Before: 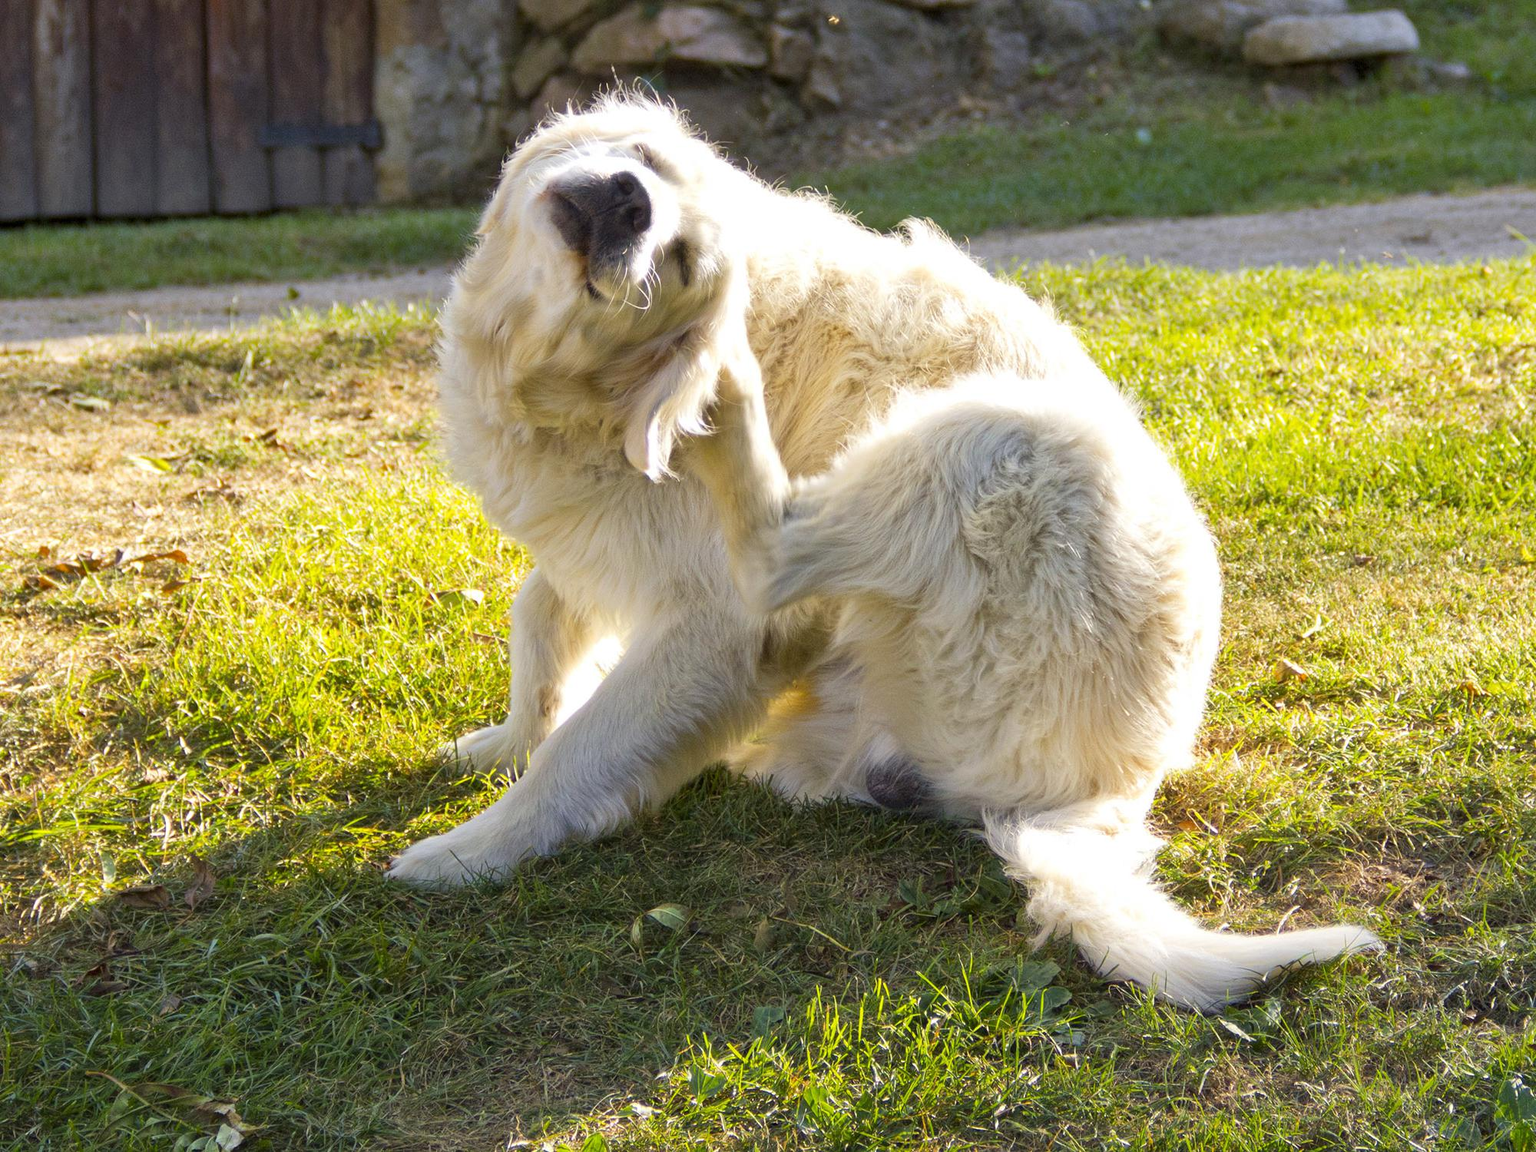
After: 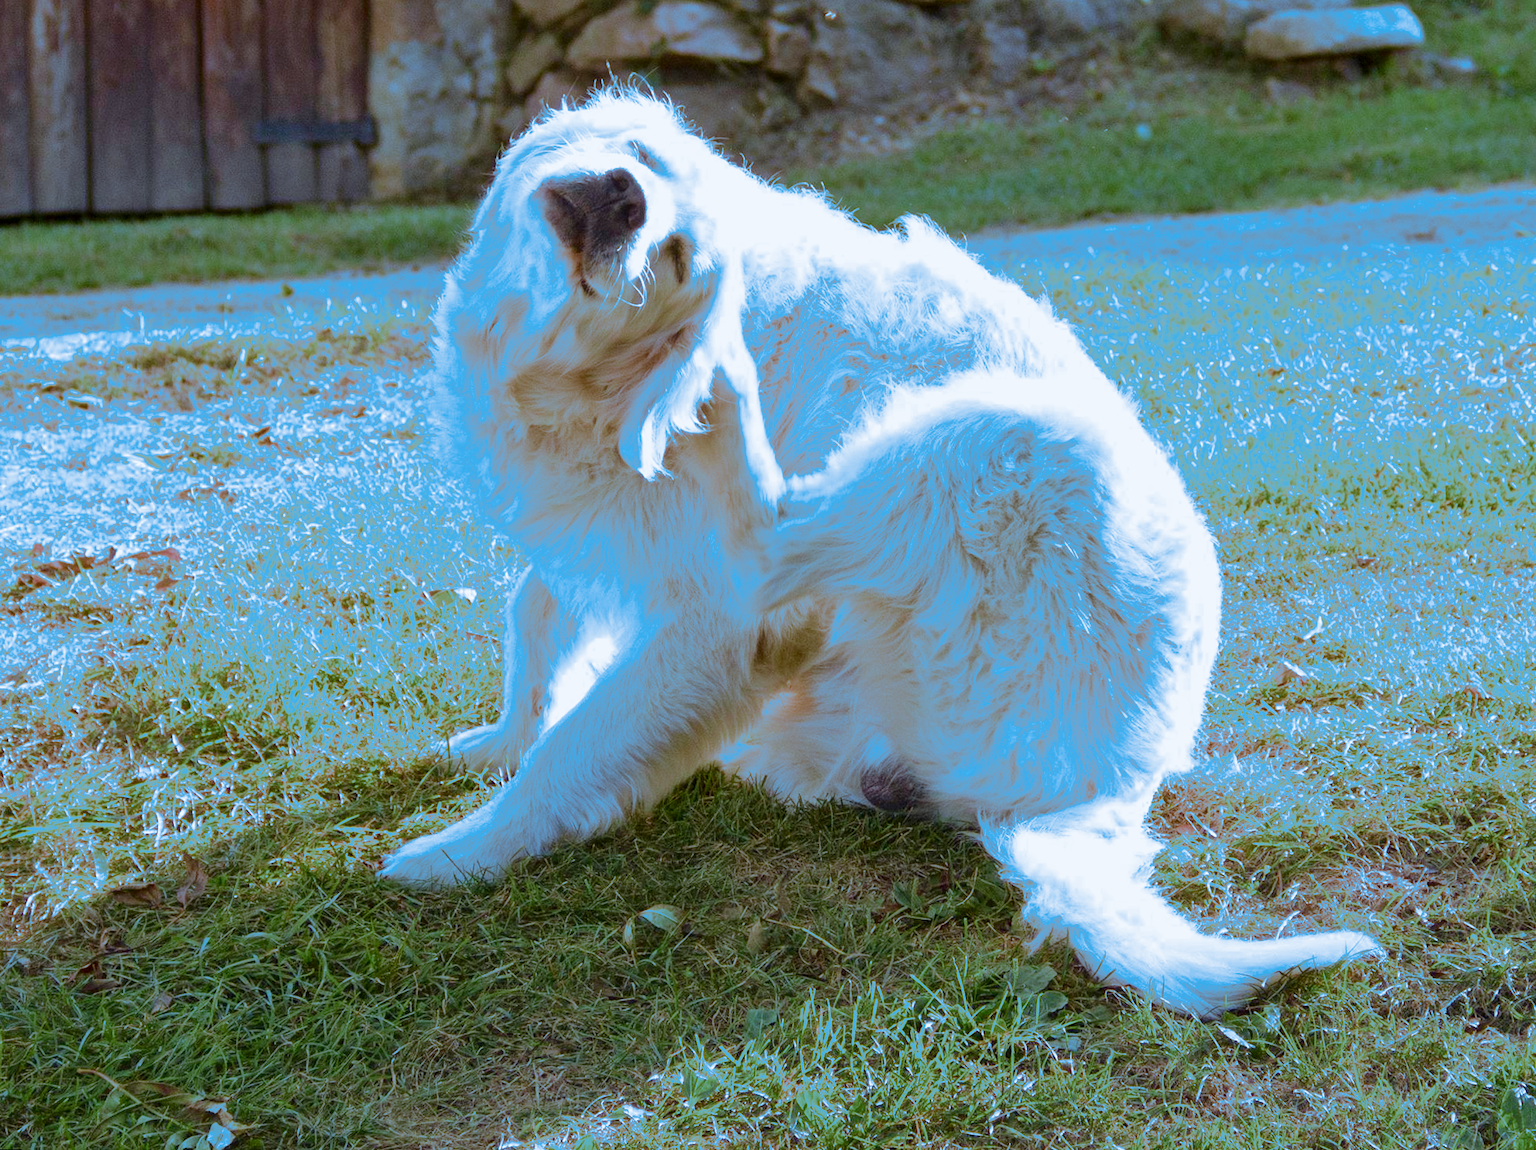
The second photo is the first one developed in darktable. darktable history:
split-toning: shadows › hue 220°, shadows › saturation 0.64, highlights › hue 220°, highlights › saturation 0.64, balance 0, compress 5.22%
tone curve: curves: ch0 [(0, 0) (0.091, 0.077) (0.389, 0.458) (0.745, 0.82) (0.856, 0.899) (0.92, 0.938) (1, 0.973)]; ch1 [(0, 0) (0.437, 0.404) (0.5, 0.5) (0.529, 0.55) (0.58, 0.6) (0.616, 0.649) (1, 1)]; ch2 [(0, 0) (0.442, 0.415) (0.5, 0.5) (0.535, 0.557) (0.585, 0.62) (1, 1)], color space Lab, independent channels, preserve colors none
rotate and perspective: rotation 0.192°, lens shift (horizontal) -0.015, crop left 0.005, crop right 0.996, crop top 0.006, crop bottom 0.99
